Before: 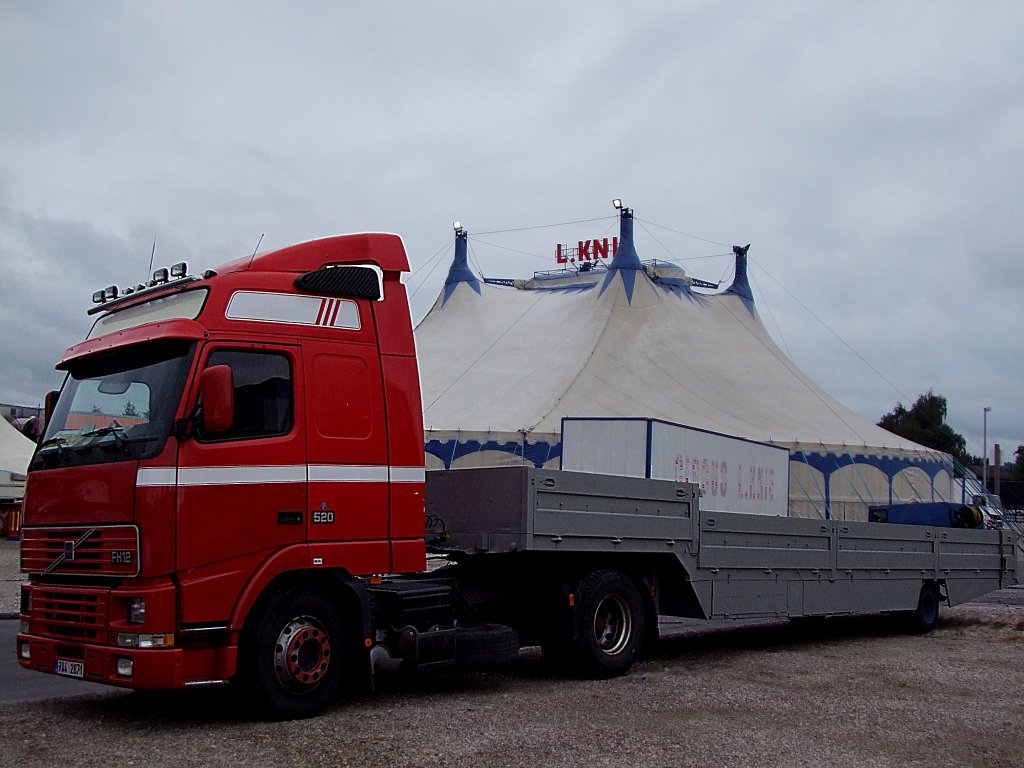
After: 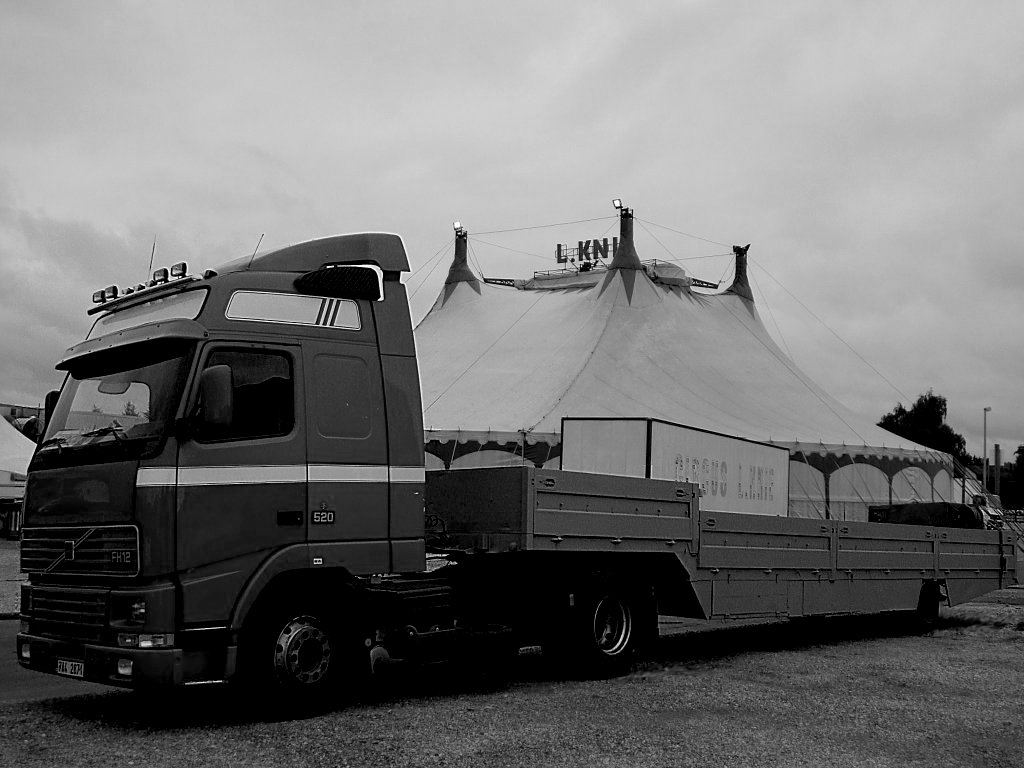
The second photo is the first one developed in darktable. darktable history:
monochrome: a 2.21, b -1.33, size 2.2
exposure: black level correction 0.009, compensate highlight preservation false
